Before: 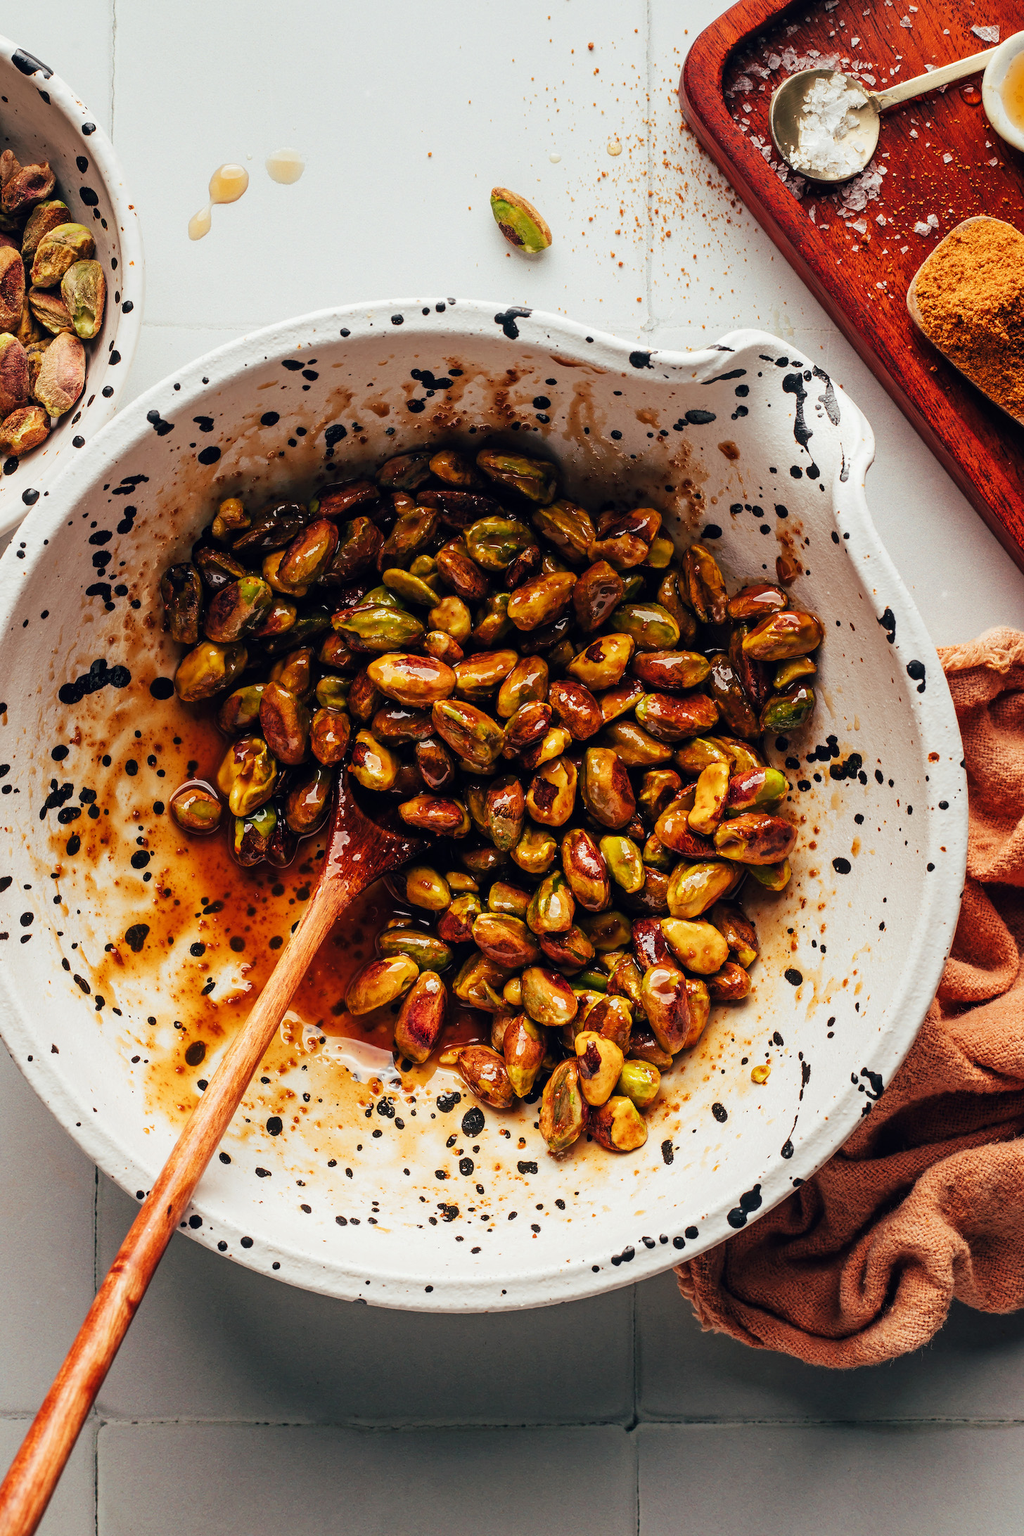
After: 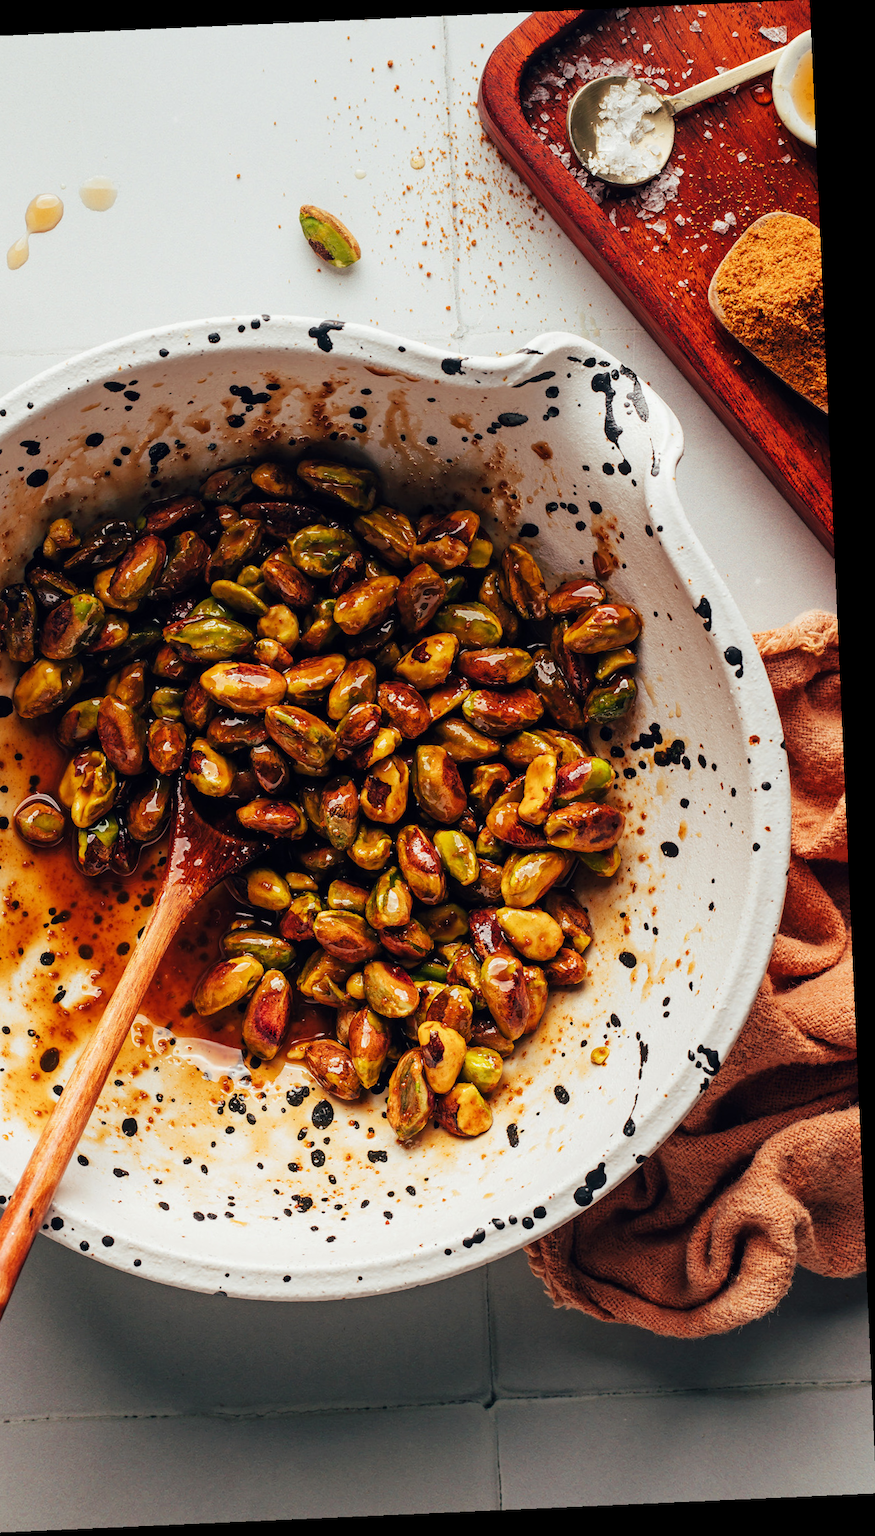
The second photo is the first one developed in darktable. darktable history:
crop: left 17.582%, bottom 0.031%
rotate and perspective: rotation -2.56°, automatic cropping off
